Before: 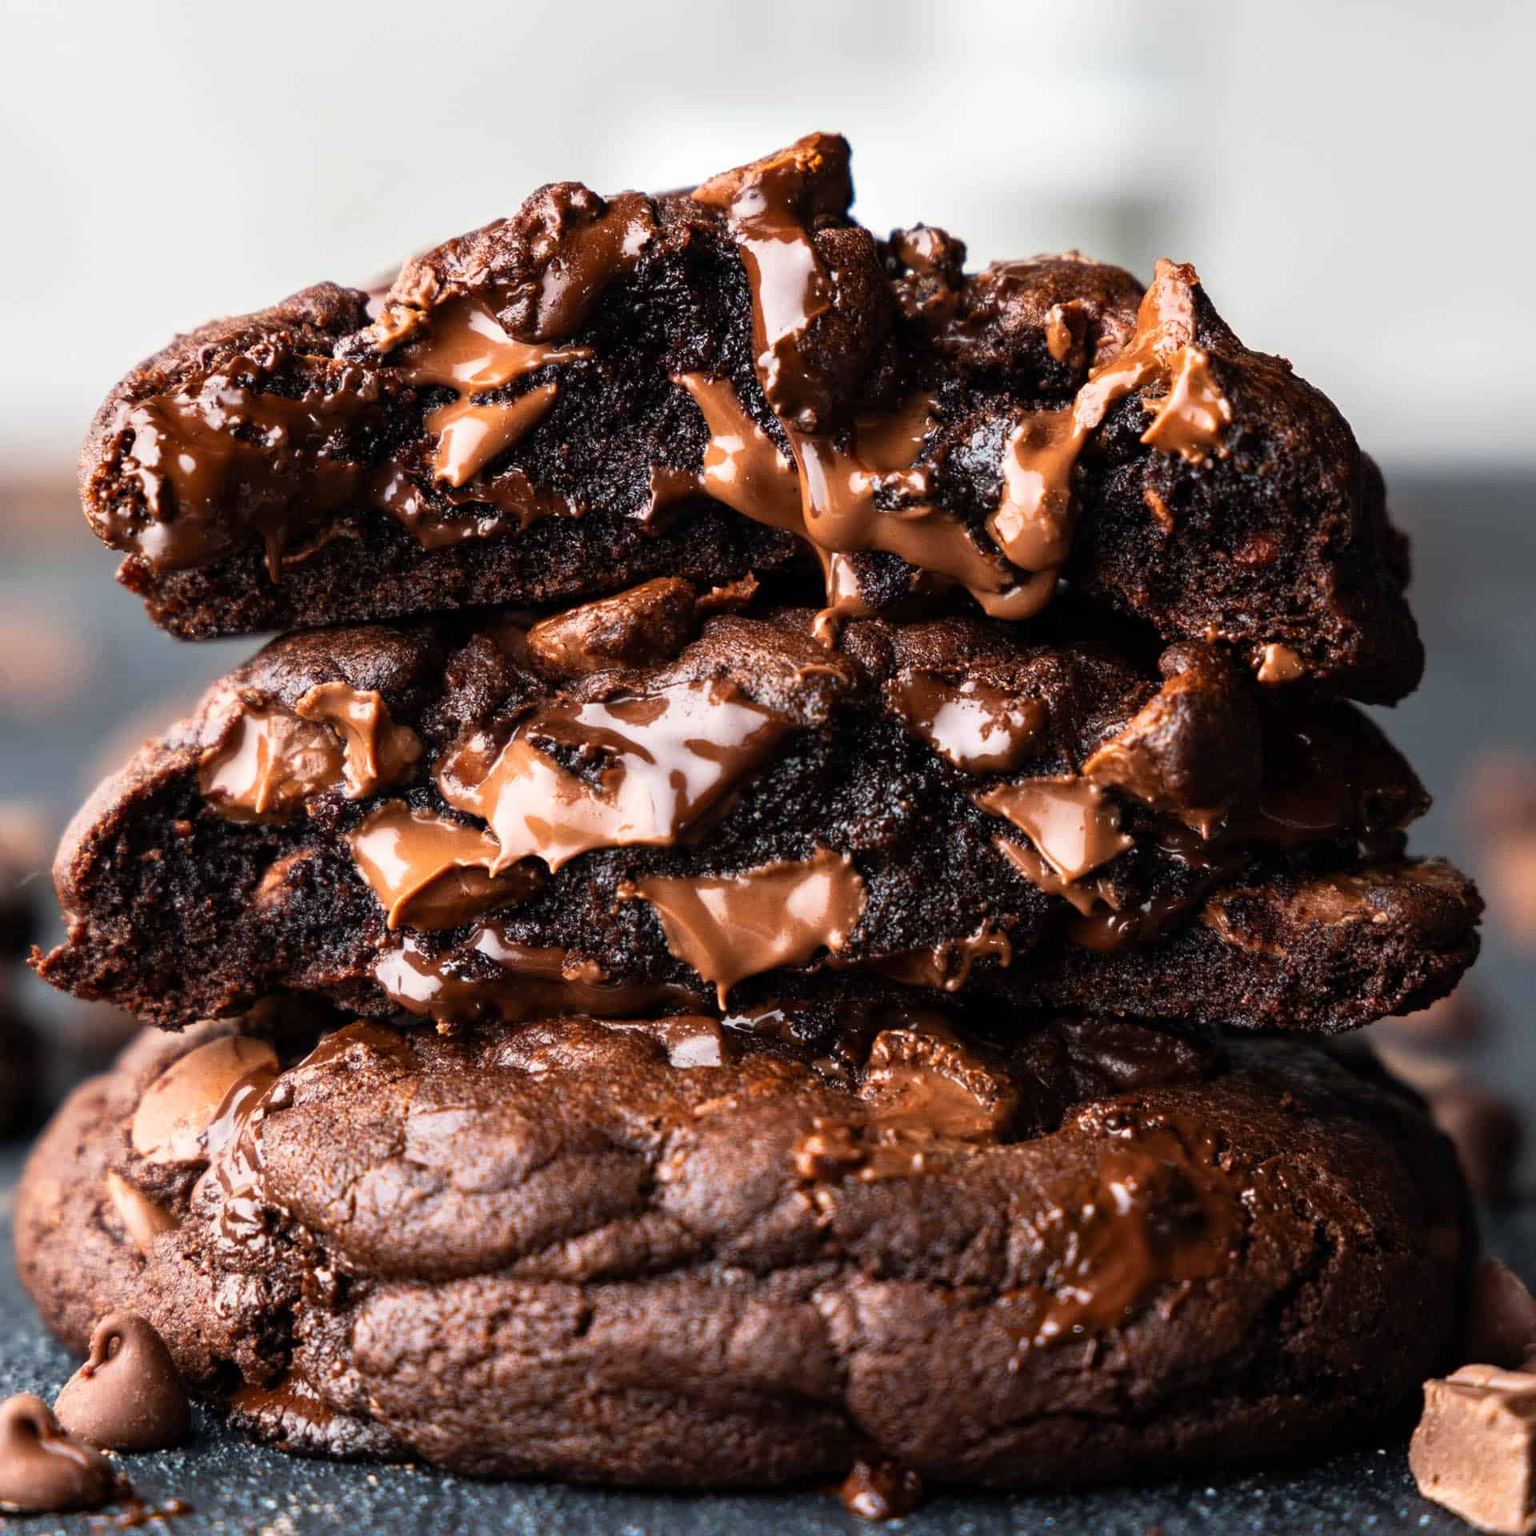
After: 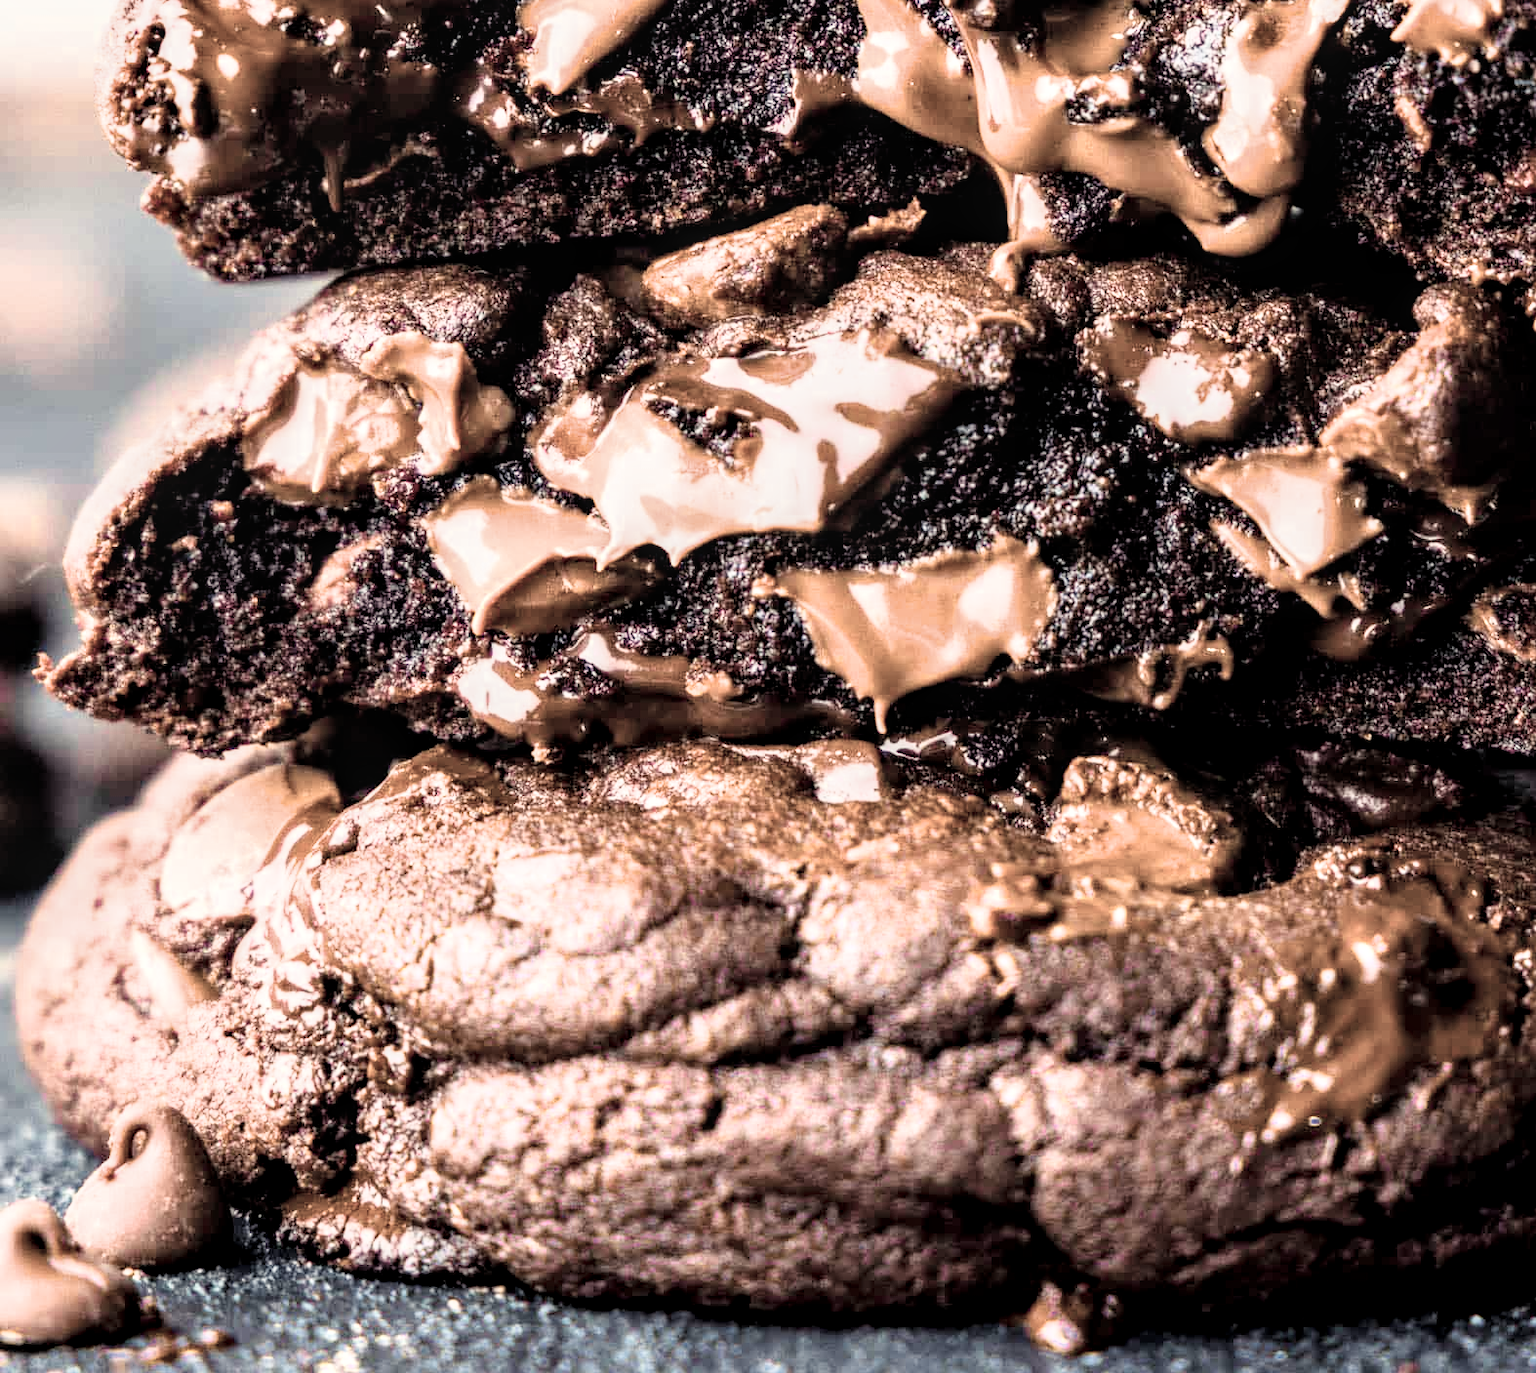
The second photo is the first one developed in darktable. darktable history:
velvia: strength 16.36%
crop: top 26.686%, right 17.971%
color balance rgb: shadows lift › chroma 2.905%, shadows lift › hue 281.32°, highlights gain › chroma 2.163%, highlights gain › hue 74.9°, perceptual saturation grading › global saturation 29.954%
local contrast: on, module defaults
filmic rgb: black relative exposure -7.74 EV, white relative exposure 4.39 EV, target black luminance 0%, hardness 3.75, latitude 50.78%, contrast 1.074, highlights saturation mix 9.9%, shadows ↔ highlights balance -0.214%
exposure: black level correction 0, exposure 1.385 EV, compensate highlight preservation false
color zones: curves: ch0 [(0, 0.6) (0.129, 0.585) (0.193, 0.596) (0.429, 0.5) (0.571, 0.5) (0.714, 0.5) (0.857, 0.5) (1, 0.6)]; ch1 [(0, 0.453) (0.112, 0.245) (0.213, 0.252) (0.429, 0.233) (0.571, 0.231) (0.683, 0.242) (0.857, 0.296) (1, 0.453)]
